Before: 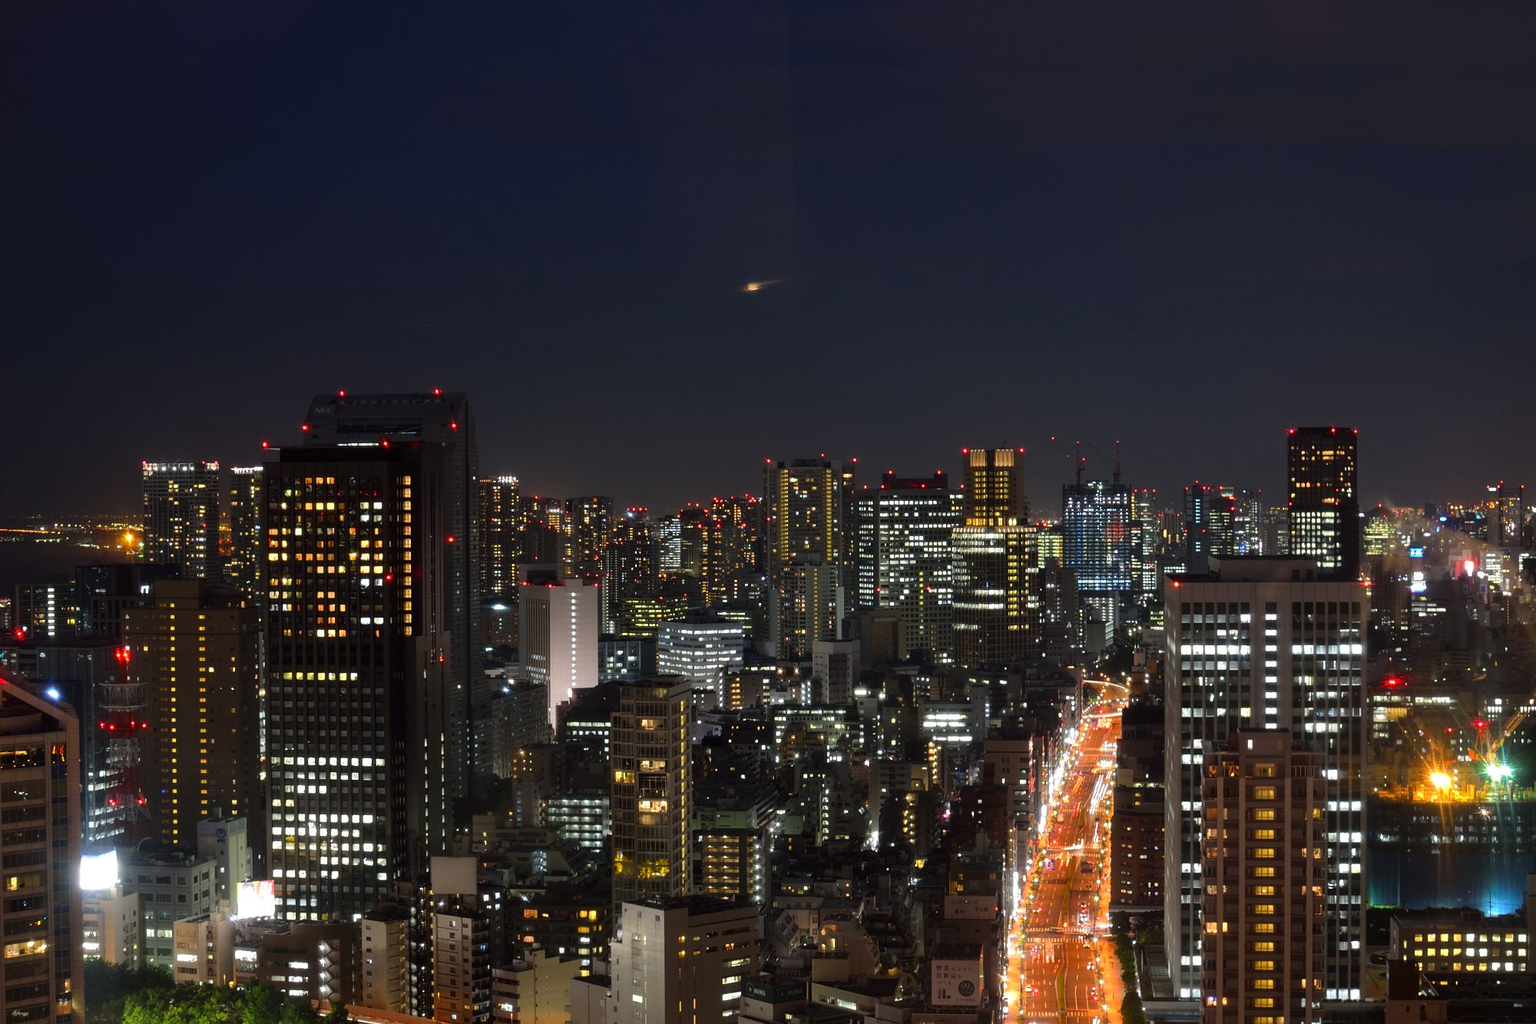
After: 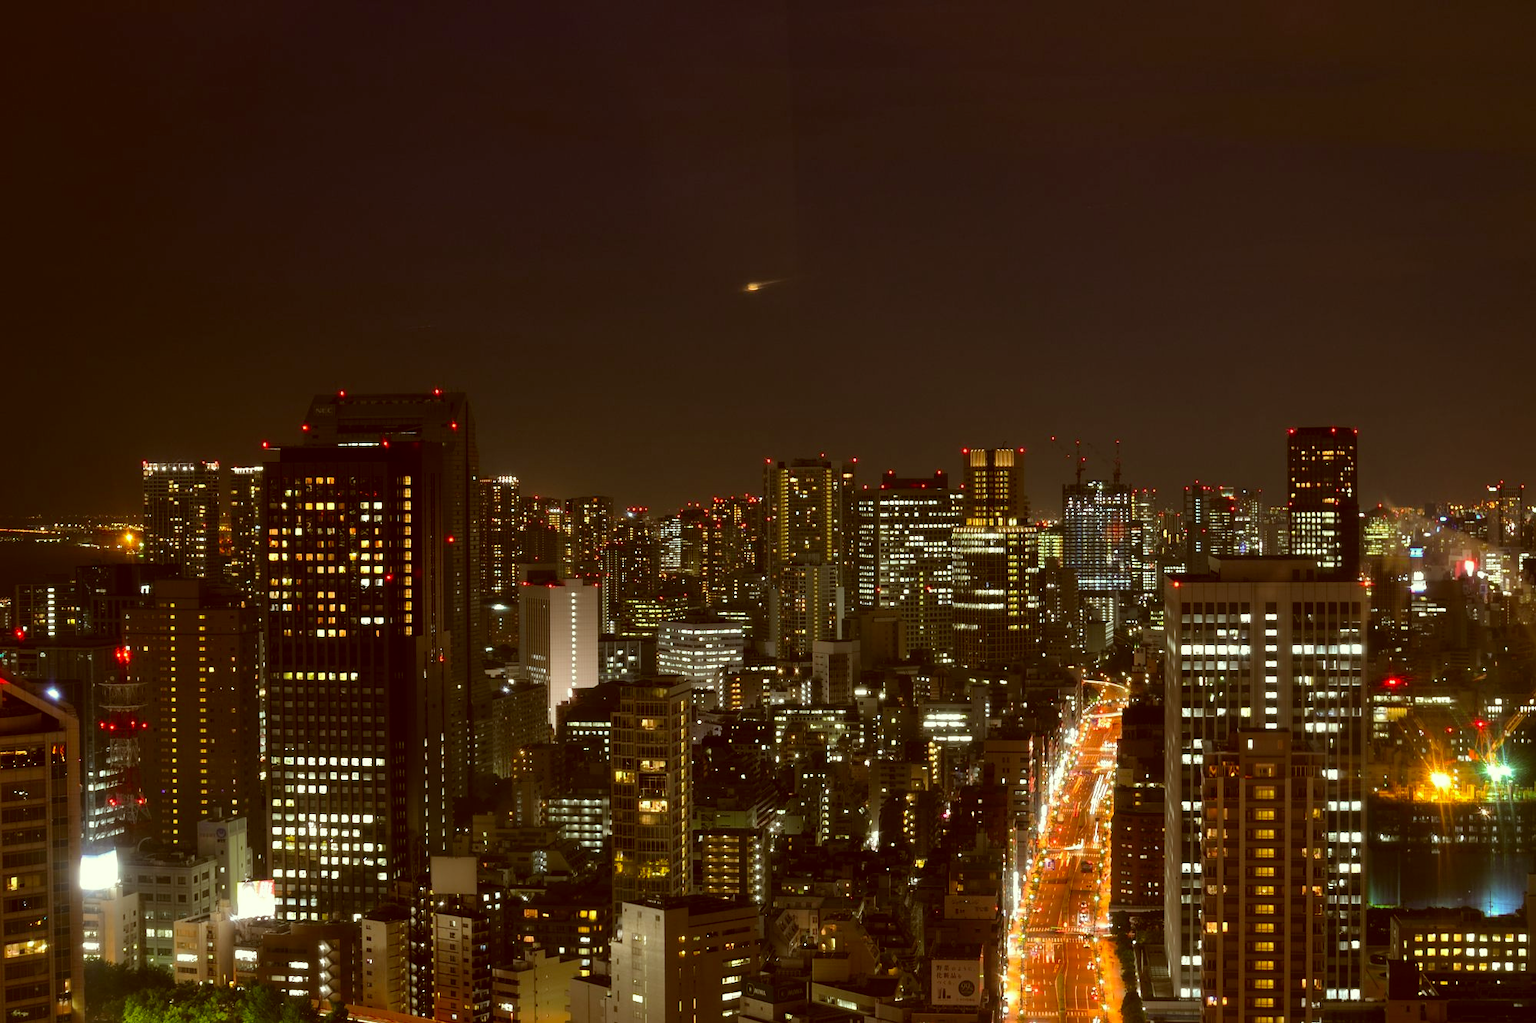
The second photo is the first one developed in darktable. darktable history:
color correction: highlights a* -5.26, highlights b* 9.8, shadows a* 9.95, shadows b* 24.86
